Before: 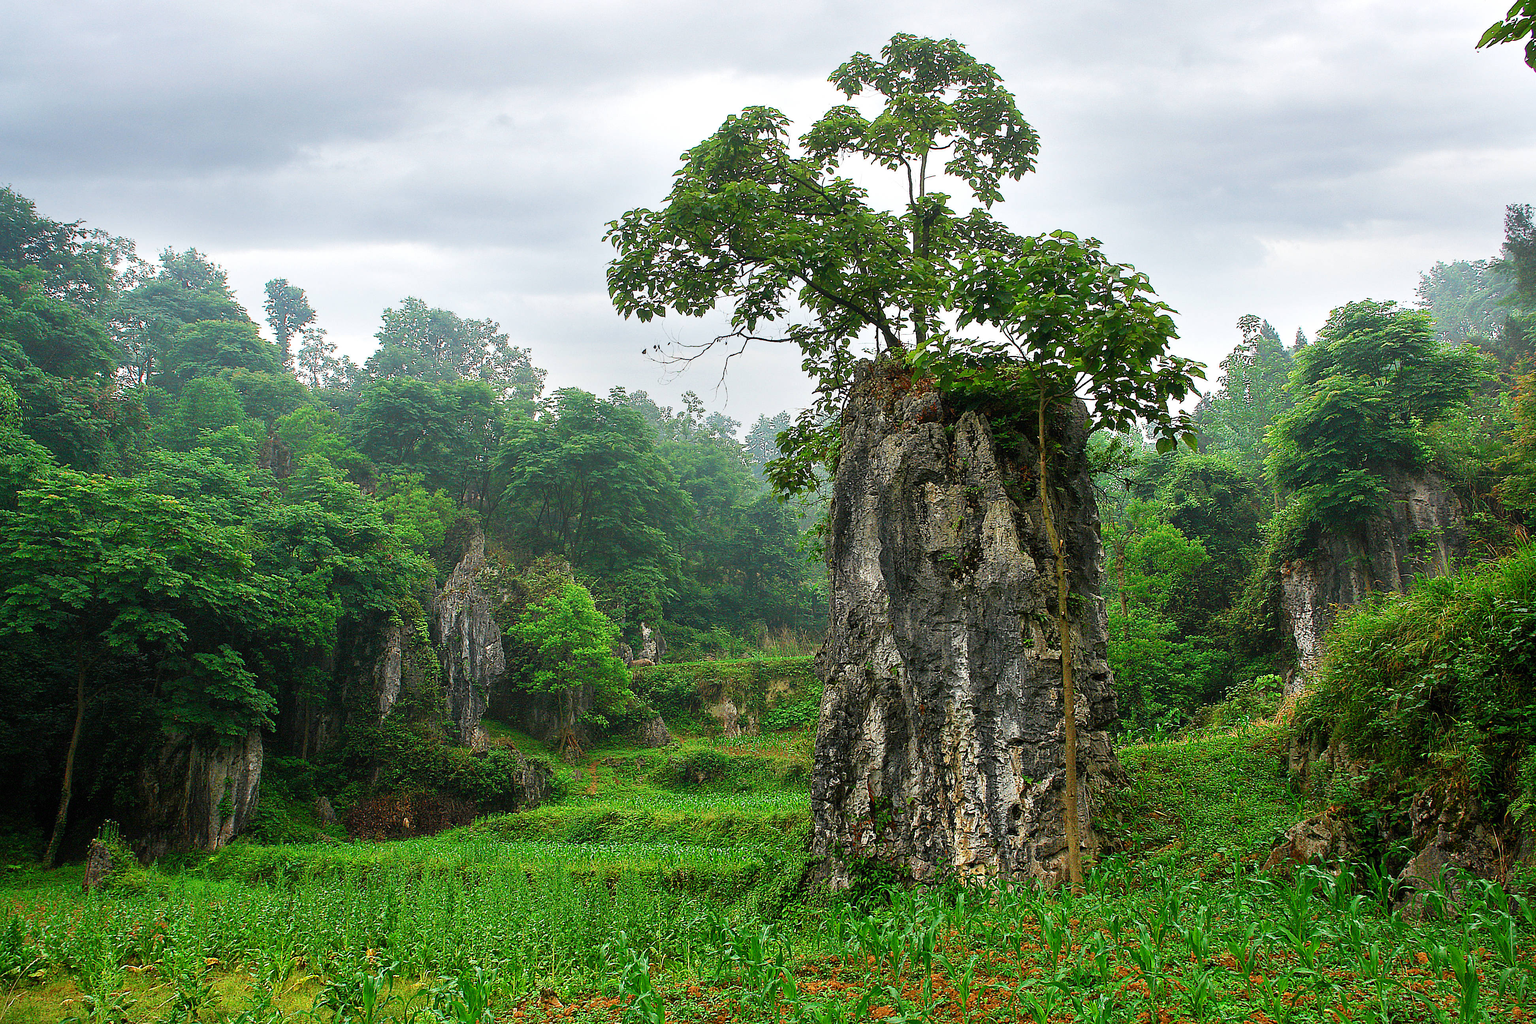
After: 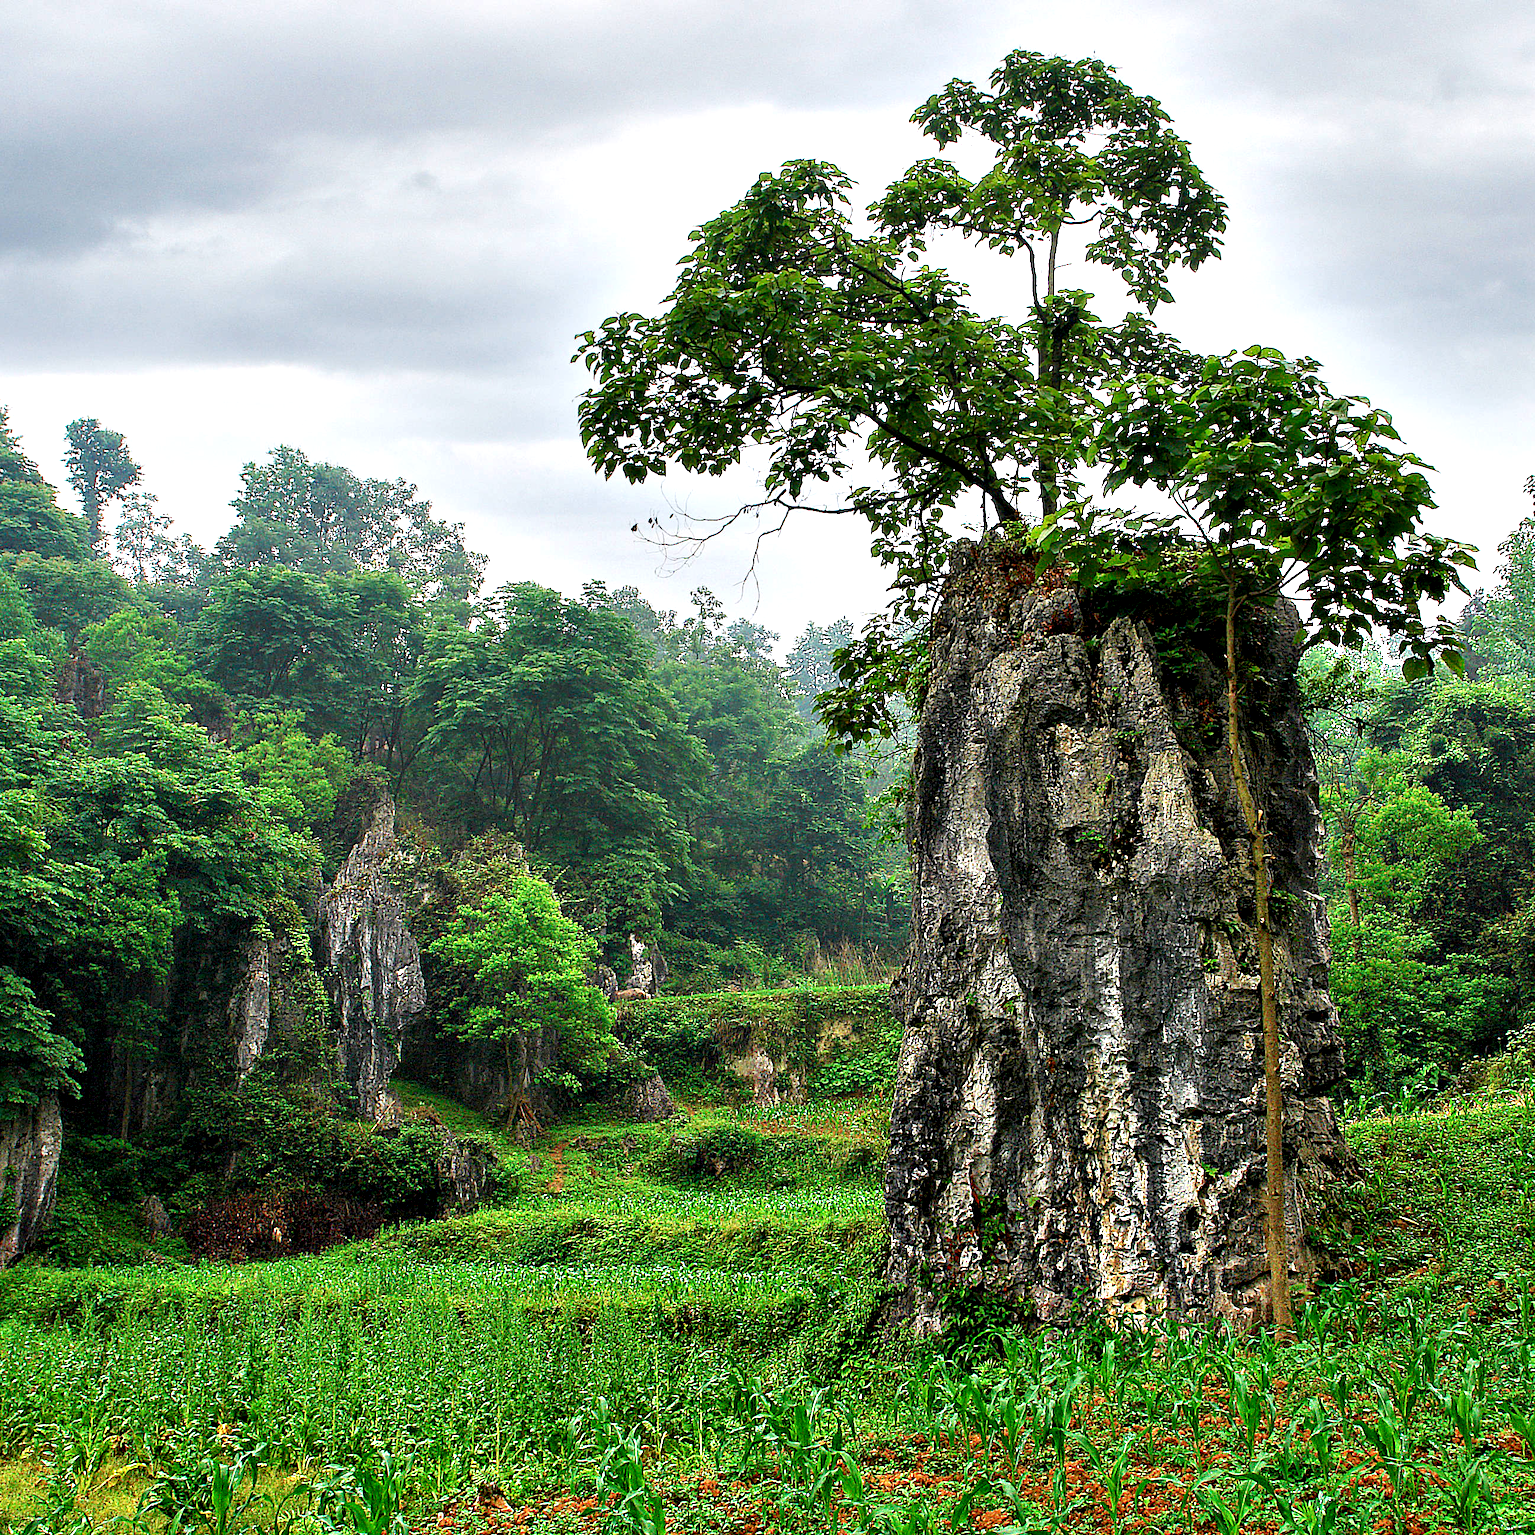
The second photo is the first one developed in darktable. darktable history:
crop and rotate: left 14.444%, right 18.912%
contrast equalizer: octaves 7, y [[0.6 ×6], [0.55 ×6], [0 ×6], [0 ×6], [0 ×6]]
